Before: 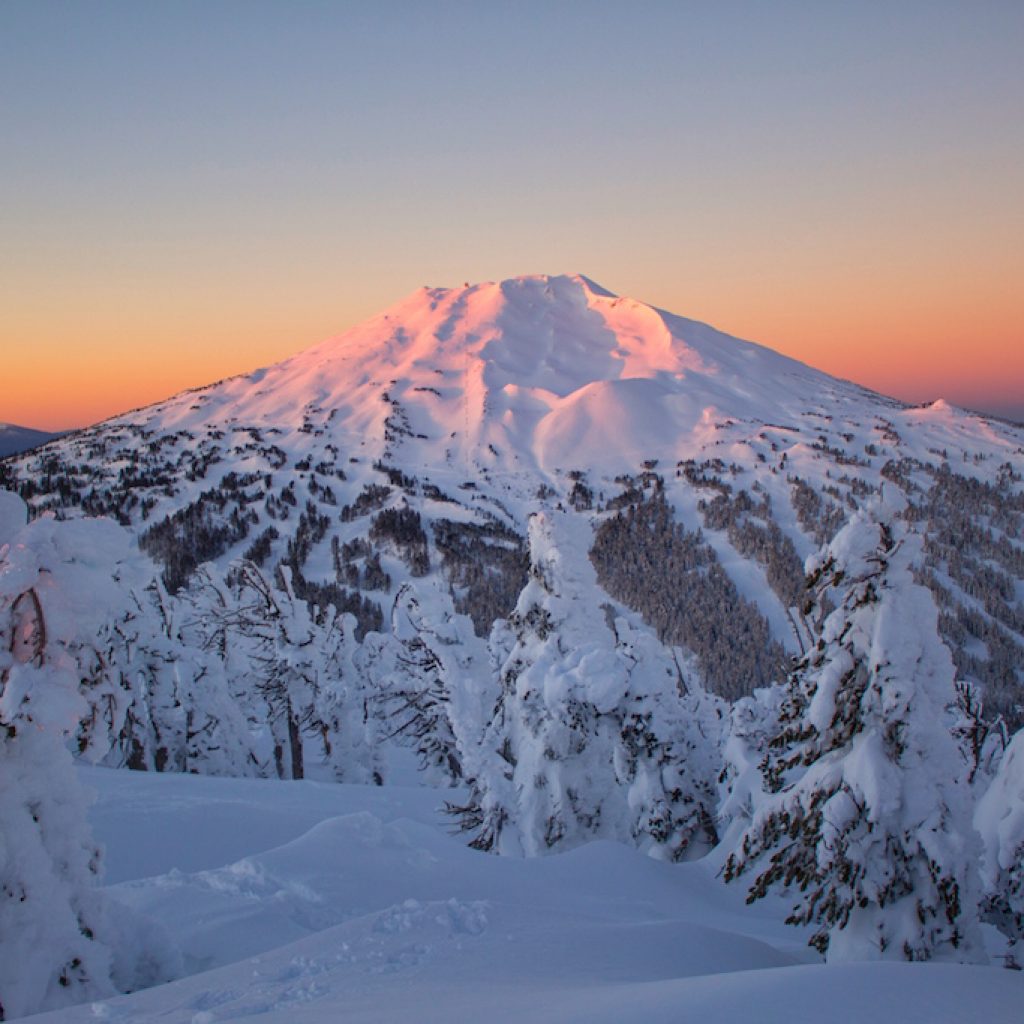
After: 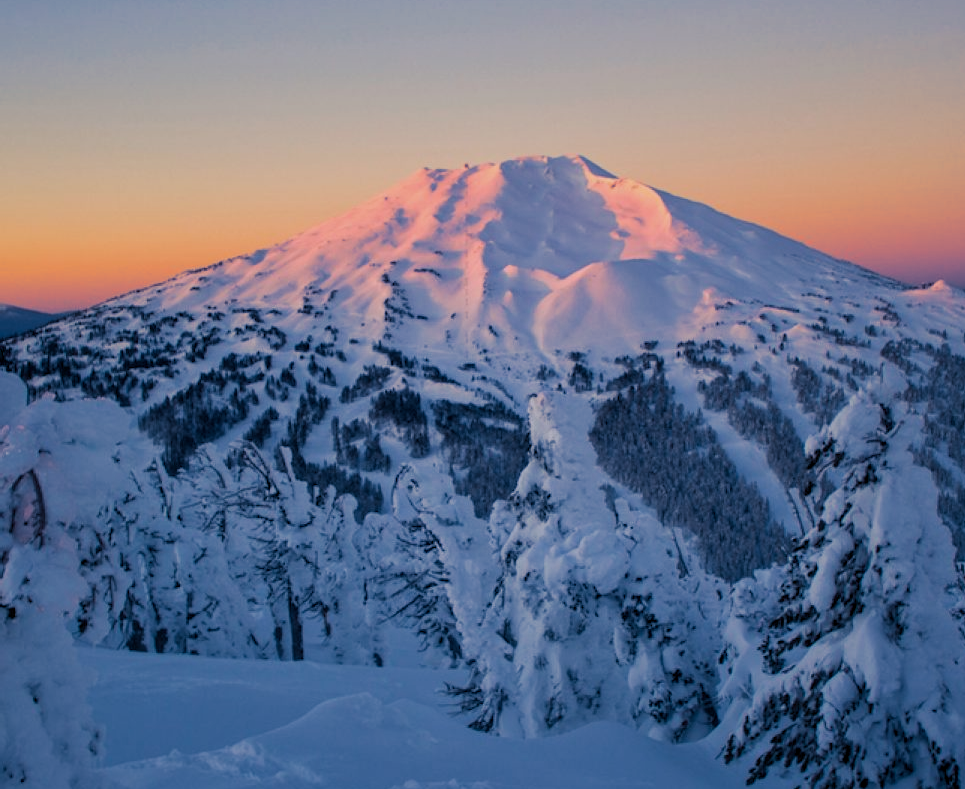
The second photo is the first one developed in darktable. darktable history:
split-toning: shadows › hue 226.8°, shadows › saturation 0.84
exposure: black level correction 0.006, exposure -0.226 EV, compensate highlight preservation false
crop and rotate: angle 0.03°, top 11.643%, right 5.651%, bottom 11.189%
